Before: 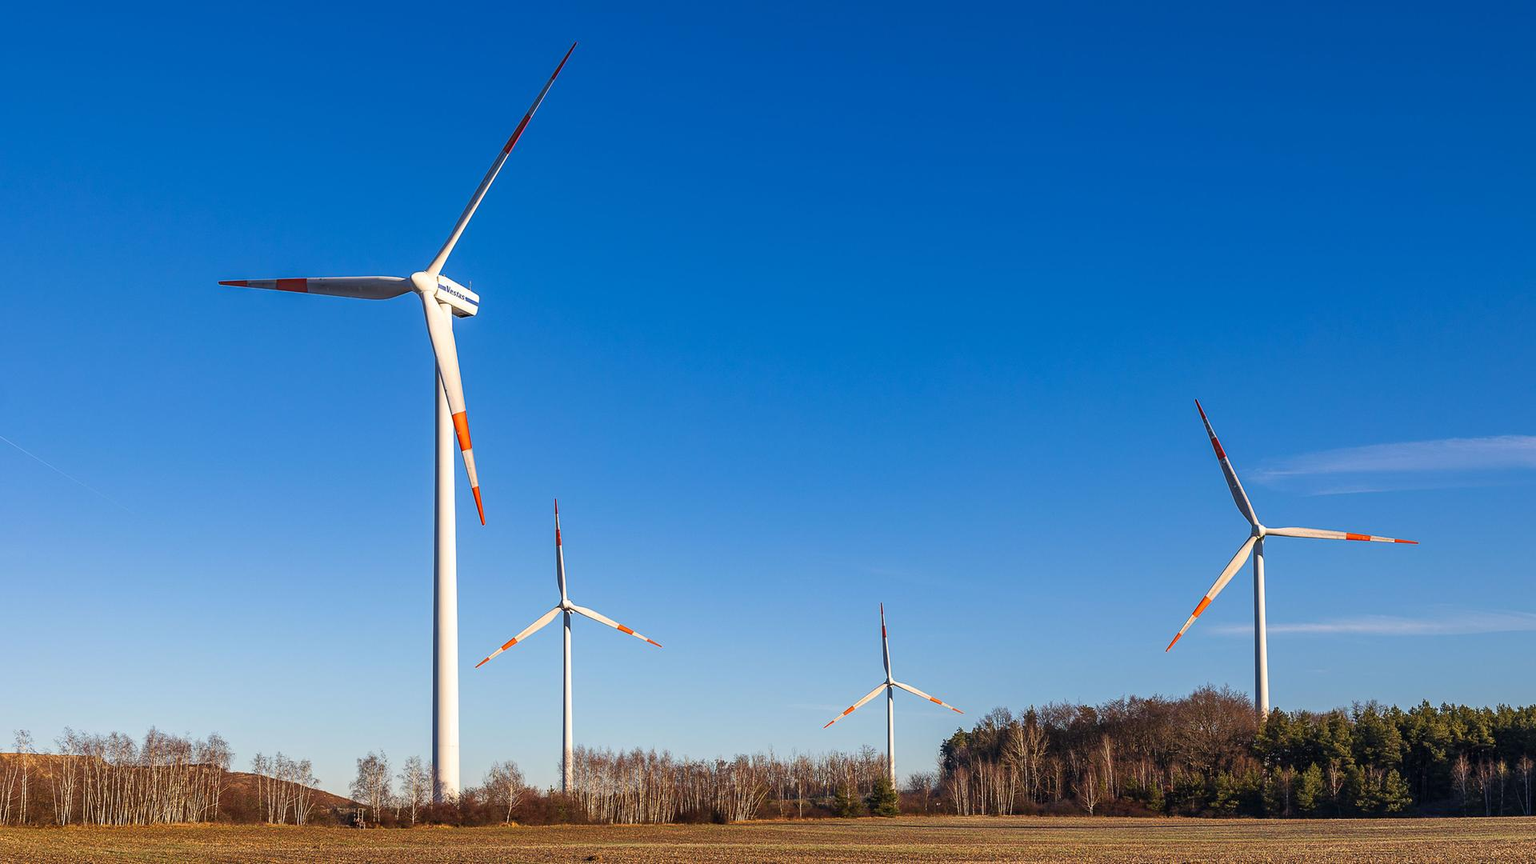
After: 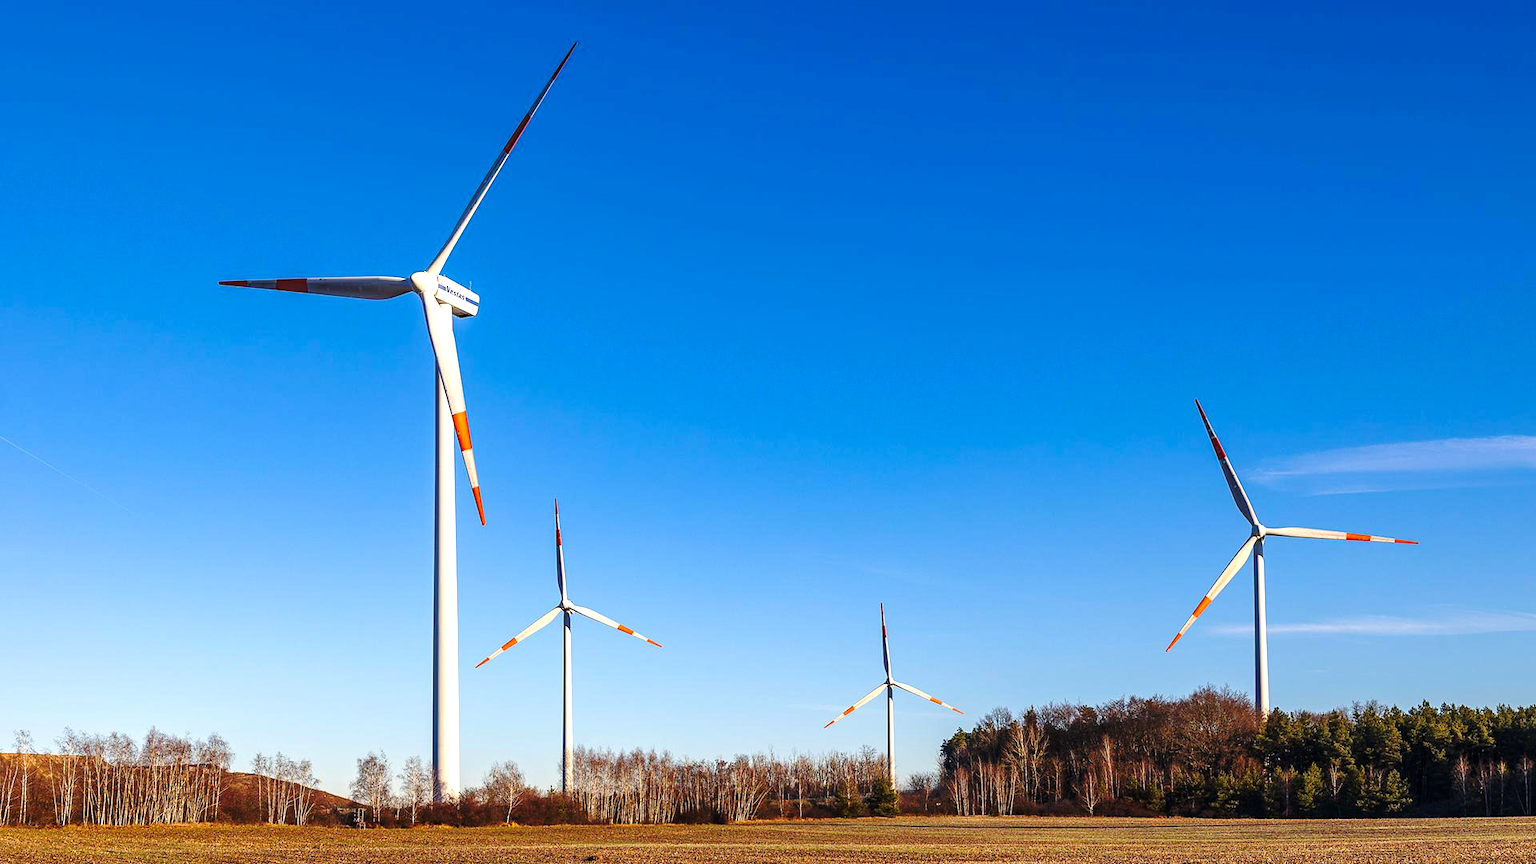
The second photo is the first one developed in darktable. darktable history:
exposure: black level correction 0.001, exposure 0.499 EV, compensate exposure bias true, compensate highlight preservation false
base curve: curves: ch0 [(0, 0) (0.073, 0.04) (0.157, 0.139) (0.492, 0.492) (0.758, 0.758) (1, 1)], preserve colors none
